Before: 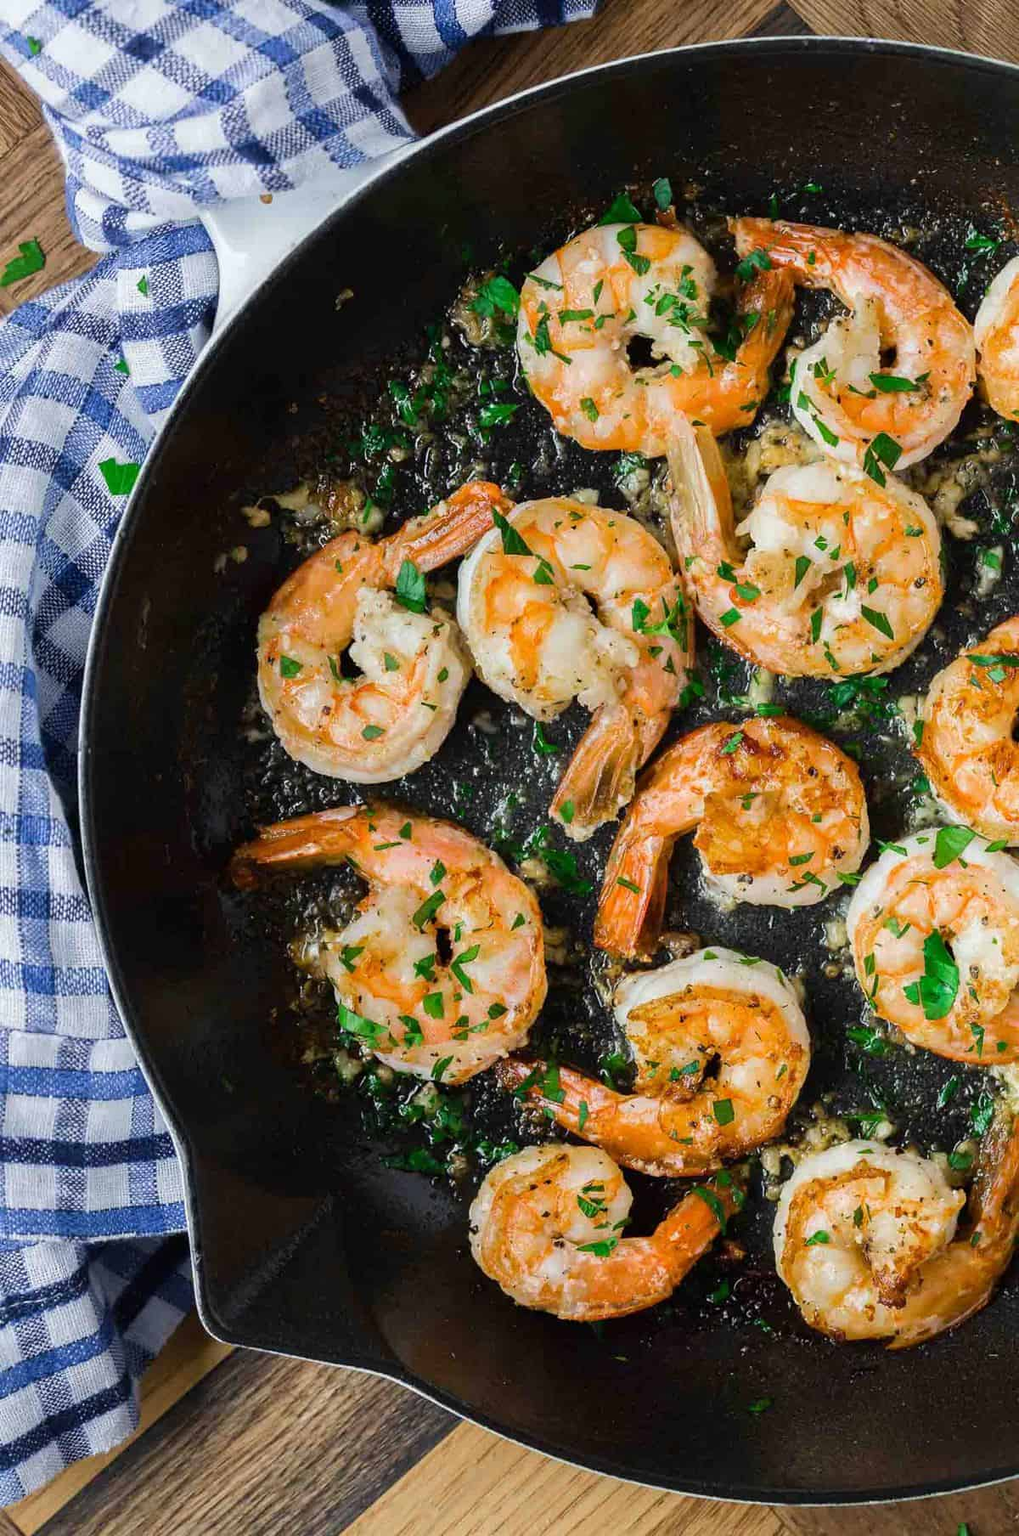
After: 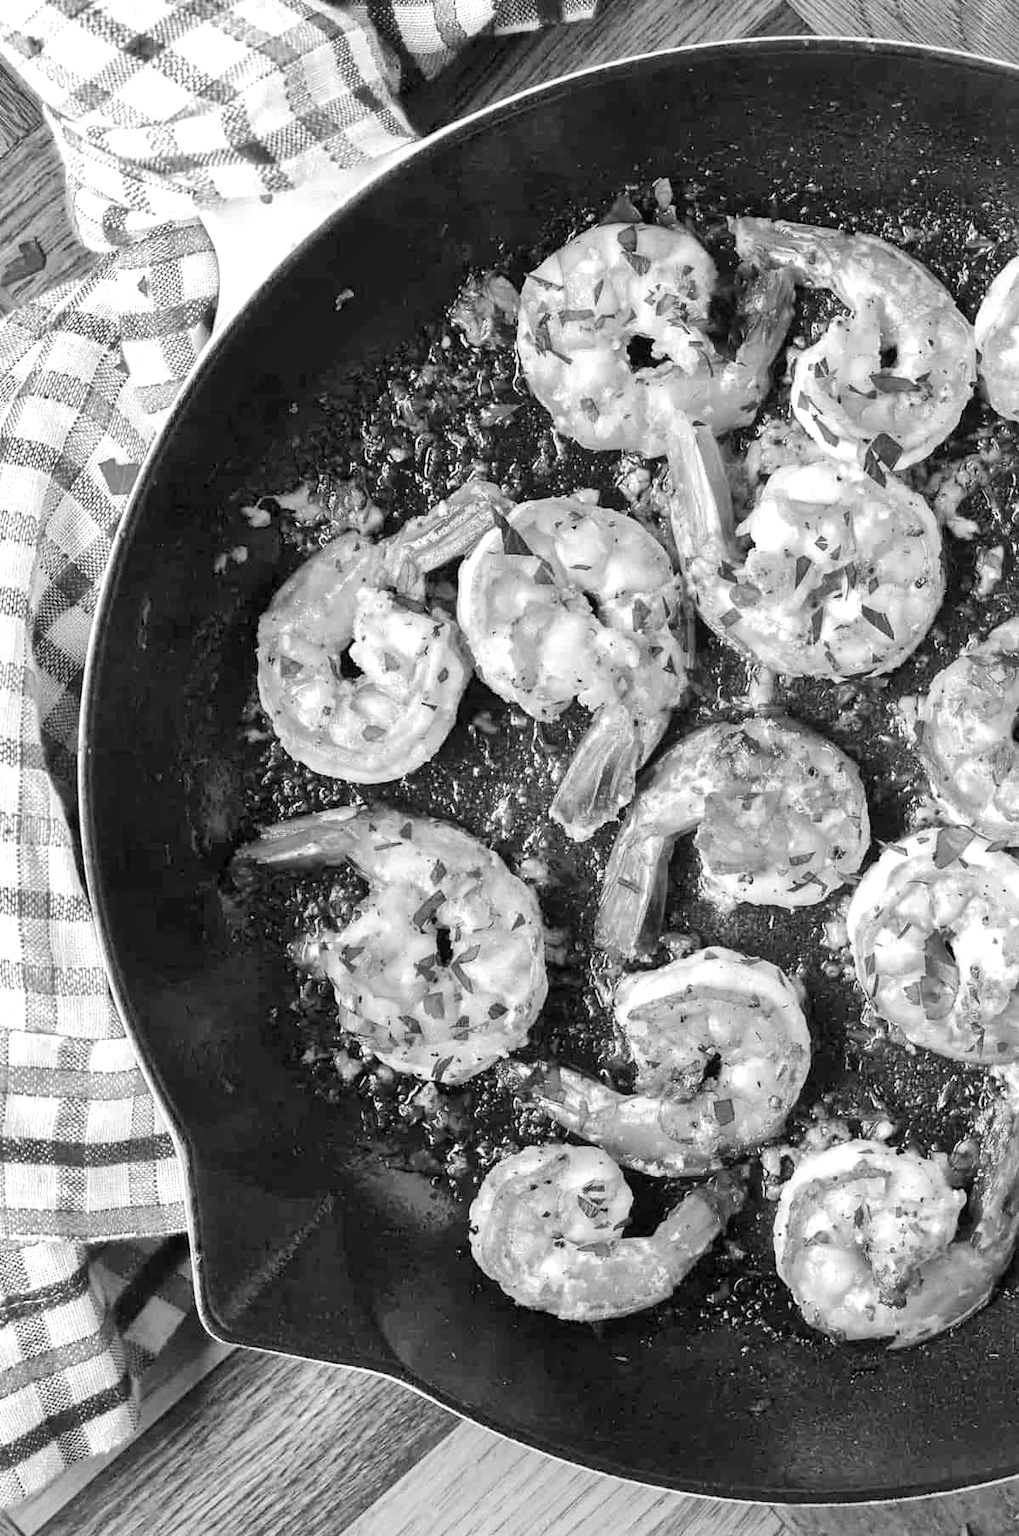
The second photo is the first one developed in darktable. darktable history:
base curve: curves: ch0 [(0, 0) (0.158, 0.273) (0.879, 0.895) (1, 1)], preserve colors none
shadows and highlights: shadows 49.44, highlights -42.27, soften with gaussian
local contrast: mode bilateral grid, contrast 19, coarseness 49, detail 119%, midtone range 0.2
exposure: exposure 0.558 EV, compensate highlight preservation false
color calibration: output gray [0.253, 0.26, 0.487, 0], illuminant as shot in camera, x 0.379, y 0.396, temperature 4128.44 K
